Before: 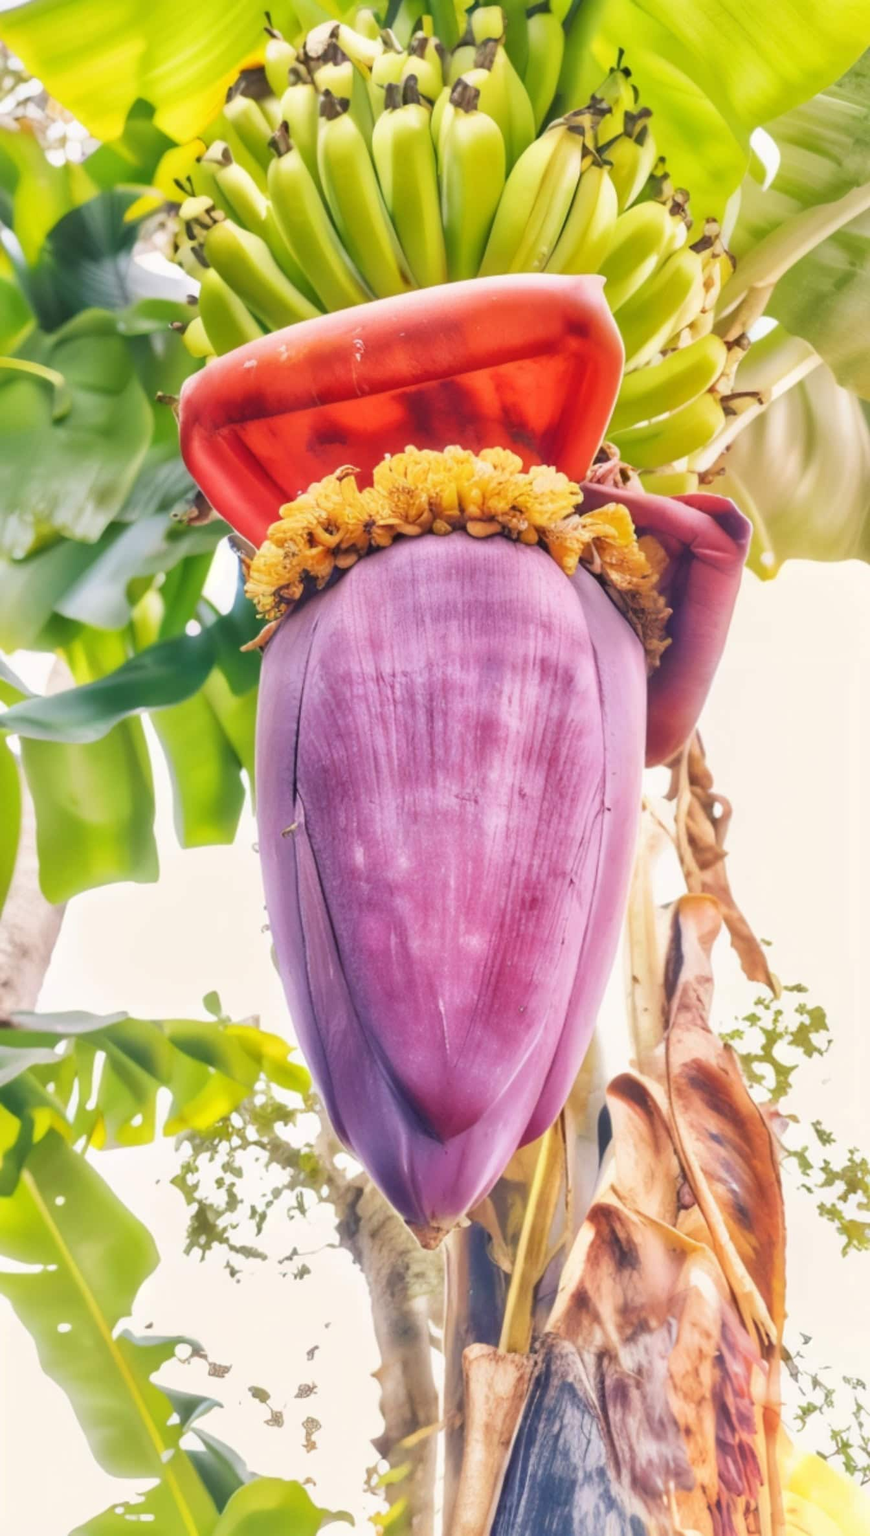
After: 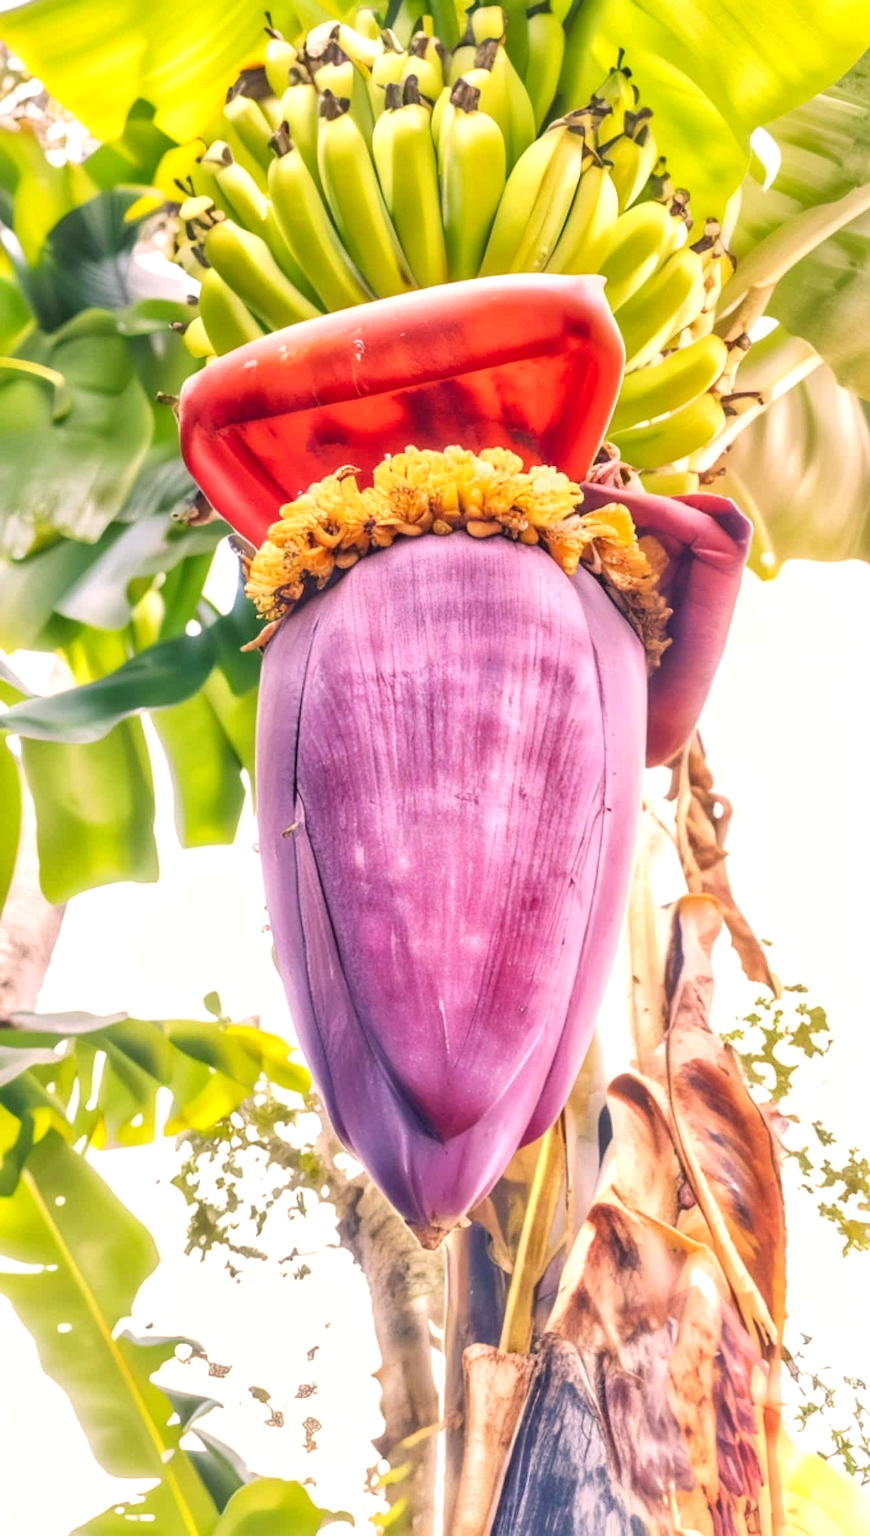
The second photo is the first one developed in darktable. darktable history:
color correction: highlights a* 7.34, highlights b* 4.37
local contrast: on, module defaults
sharpen: radius 1.272, amount 0.305, threshold 0
exposure: exposure 0.3 EV, compensate highlight preservation false
